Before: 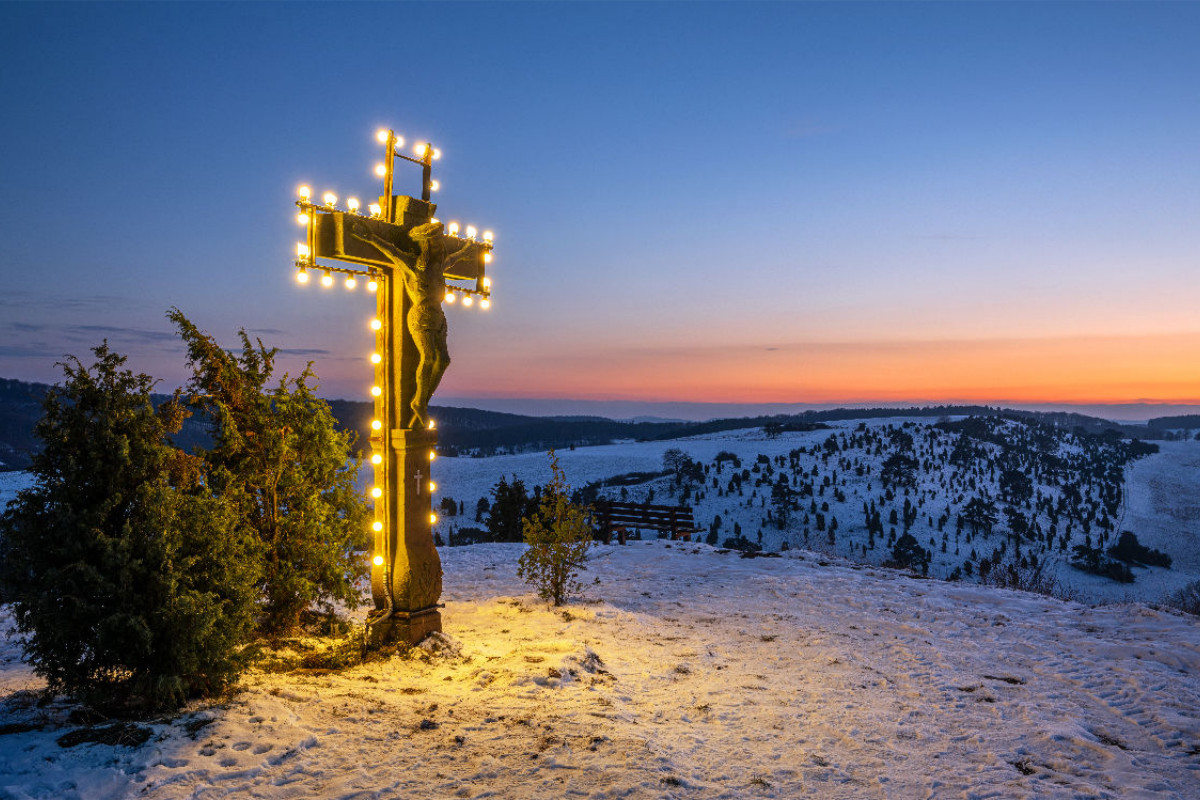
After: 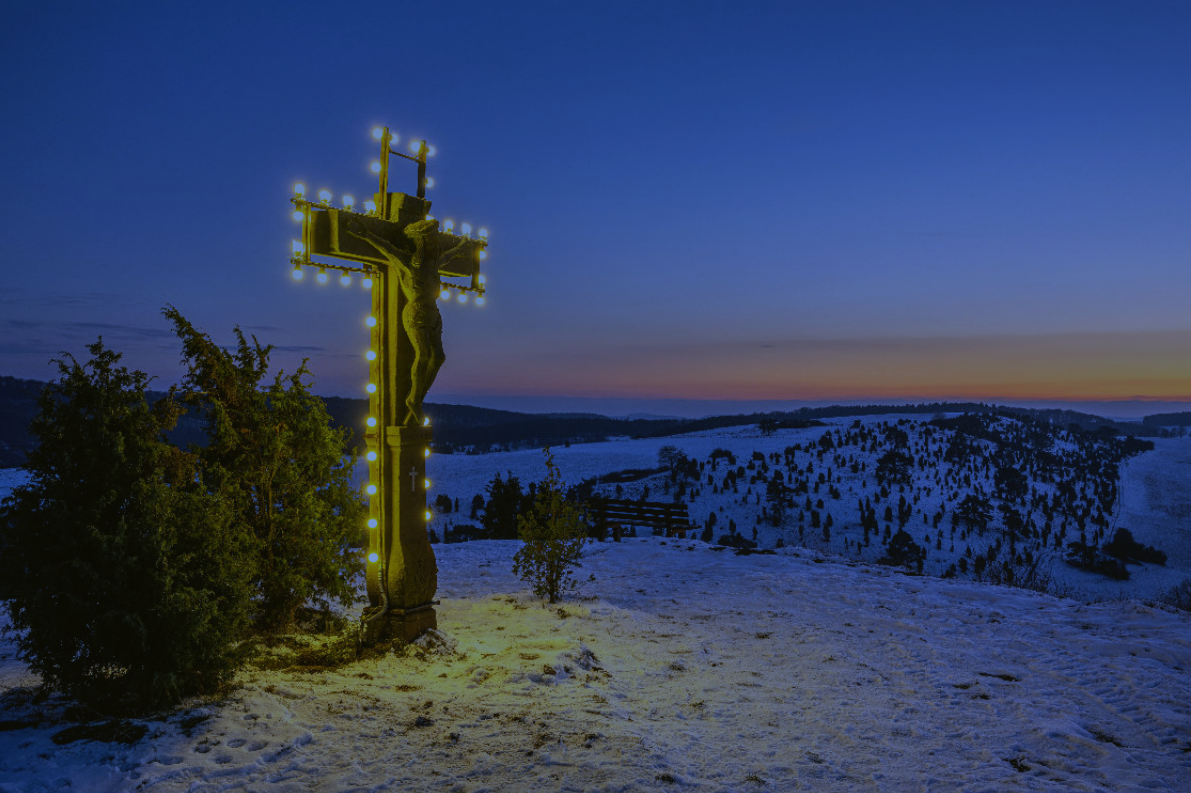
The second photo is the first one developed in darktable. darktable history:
color balance: mode lift, gamma, gain (sRGB), lift [1.04, 1, 1, 0.97], gamma [1.01, 1, 1, 0.97], gain [0.96, 1, 1, 0.97]
tone equalizer: -8 EV -2 EV, -7 EV -2 EV, -6 EV -2 EV, -5 EV -2 EV, -4 EV -2 EV, -3 EV -2 EV, -2 EV -2 EV, -1 EV -1.63 EV, +0 EV -2 EV
crop: left 0.434%, top 0.485%, right 0.244%, bottom 0.386%
white balance: red 0.766, blue 1.537
